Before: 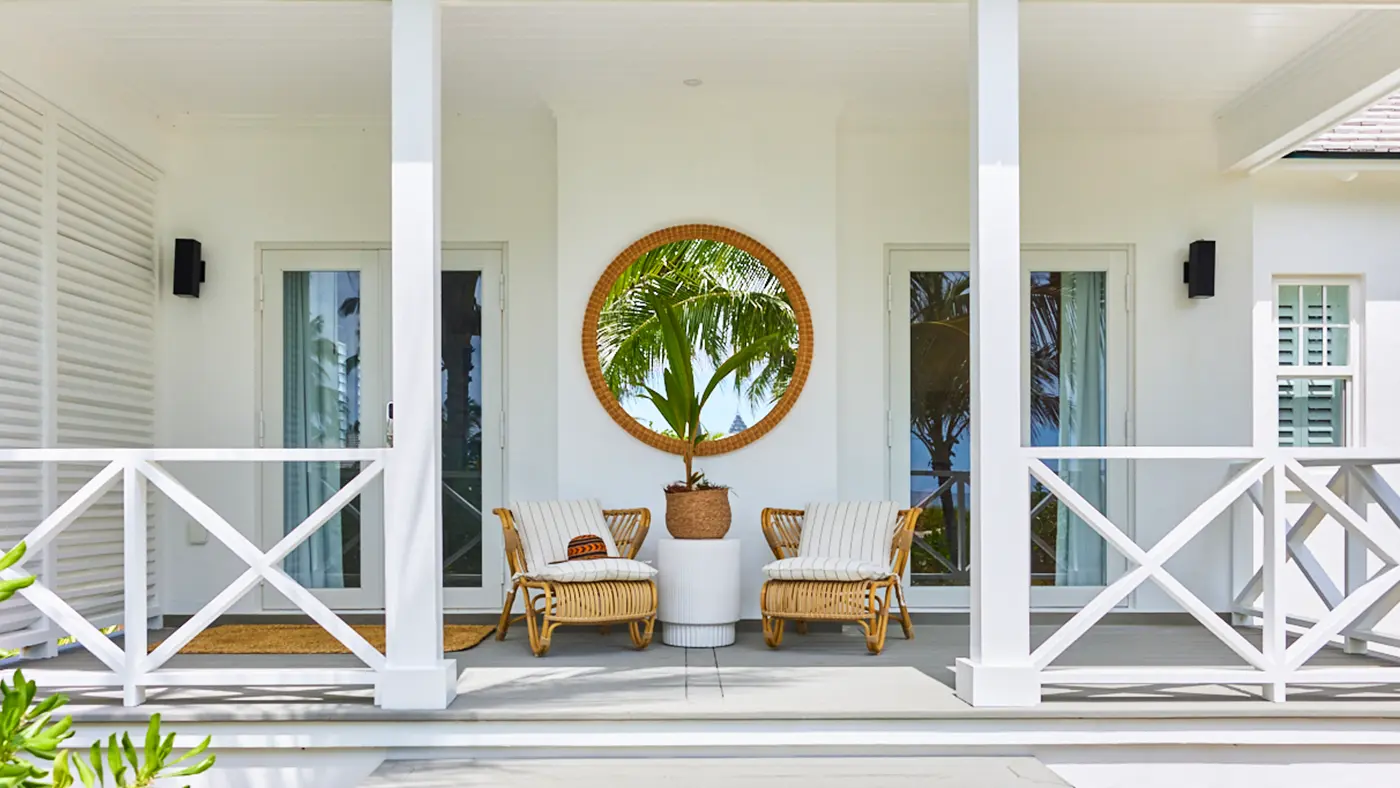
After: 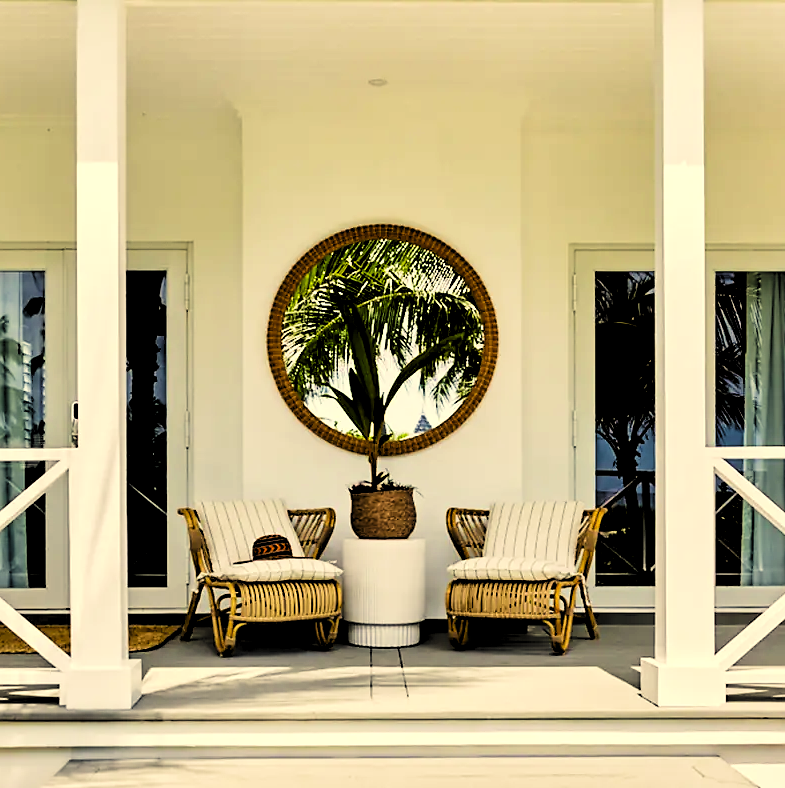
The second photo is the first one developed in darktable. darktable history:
sharpen: radius 1.013, threshold 1.031
levels: levels [0.182, 0.542, 0.902]
contrast brightness saturation: contrast 0.067, brightness -0.127, saturation 0.047
filmic rgb: black relative exposure -5.02 EV, white relative exposure 3.55 EV, hardness 3.17, contrast 1.4, highlights saturation mix -48.63%
crop and rotate: left 22.547%, right 21.351%
velvia: on, module defaults
color correction: highlights a* 2.63, highlights b* 22.62
tone equalizer: edges refinement/feathering 500, mask exposure compensation -1.57 EV, preserve details no
